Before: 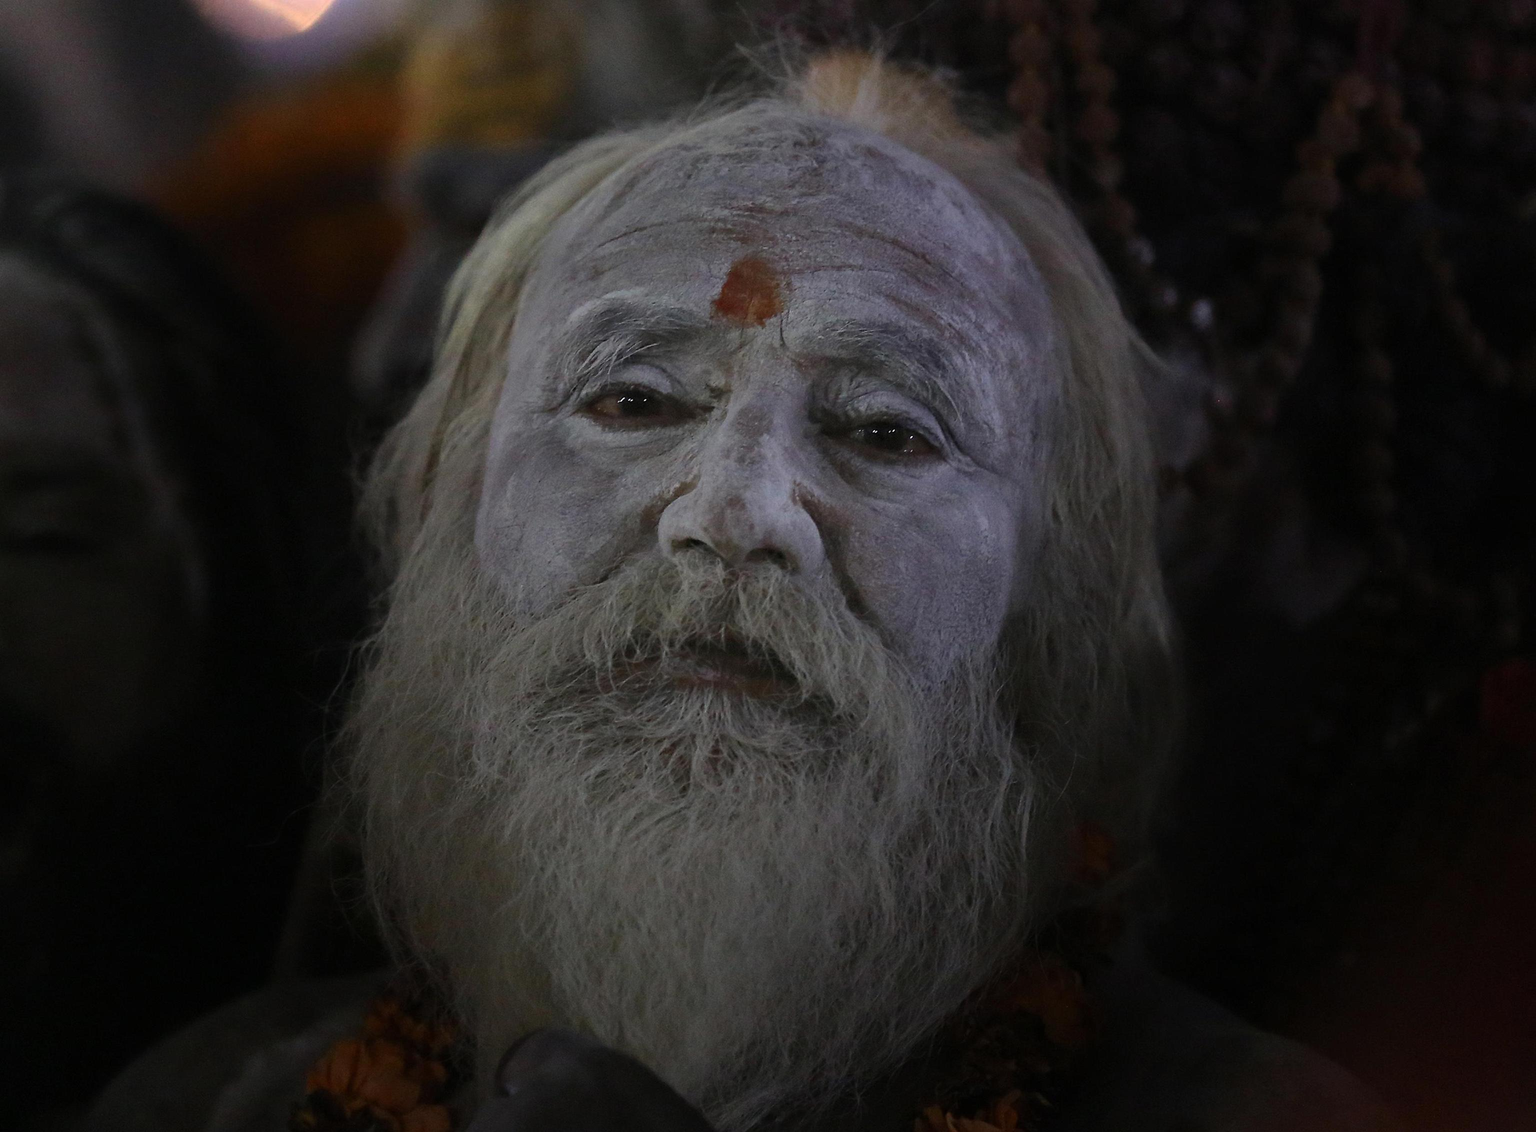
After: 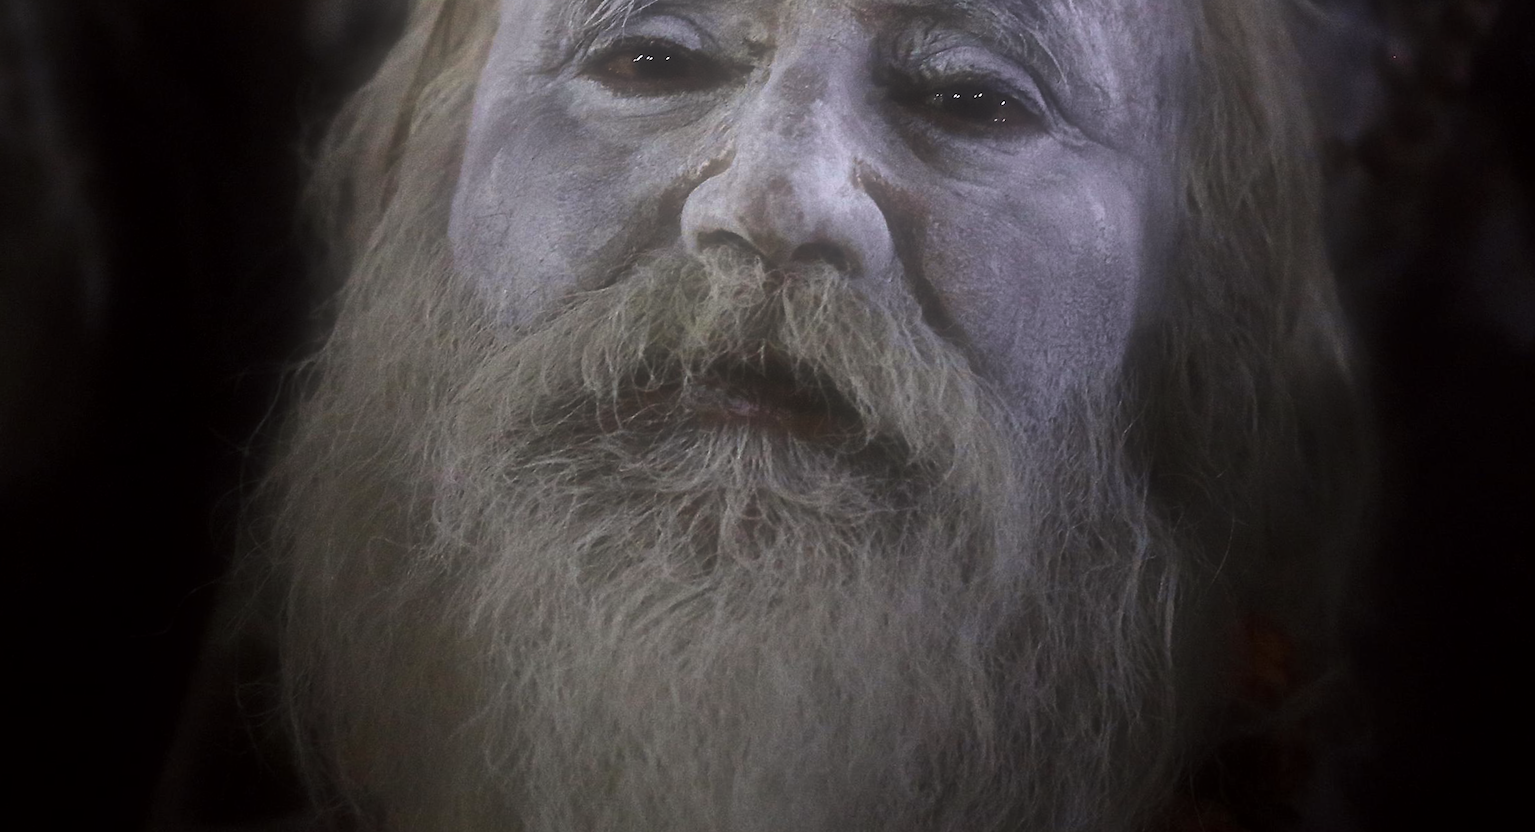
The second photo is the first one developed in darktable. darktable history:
crop: left 11.123%, top 27.61%, right 18.3%, bottom 17.034%
white balance: red 1, blue 1
exposure: black level correction 0, exposure 0.5 EV, compensate highlight preservation false
tone curve: curves: ch0 [(0.013, 0) (0.061, 0.068) (0.239, 0.256) (0.502, 0.505) (0.683, 0.676) (0.761, 0.773) (0.858, 0.858) (0.987, 0.945)]; ch1 [(0, 0) (0.172, 0.123) (0.304, 0.267) (0.414, 0.395) (0.472, 0.473) (0.502, 0.508) (0.521, 0.528) (0.583, 0.595) (0.654, 0.673) (0.728, 0.761) (1, 1)]; ch2 [(0, 0) (0.411, 0.424) (0.485, 0.476) (0.502, 0.502) (0.553, 0.557) (0.57, 0.576) (1, 1)], color space Lab, independent channels, preserve colors none
soften: size 60.24%, saturation 65.46%, brightness 0.506 EV, mix 25.7%
rotate and perspective: rotation 0.128°, lens shift (vertical) -0.181, lens shift (horizontal) -0.044, shear 0.001, automatic cropping off
tone equalizer: -8 EV -0.75 EV, -7 EV -0.7 EV, -6 EV -0.6 EV, -5 EV -0.4 EV, -3 EV 0.4 EV, -2 EV 0.6 EV, -1 EV 0.7 EV, +0 EV 0.75 EV, edges refinement/feathering 500, mask exposure compensation -1.57 EV, preserve details no
